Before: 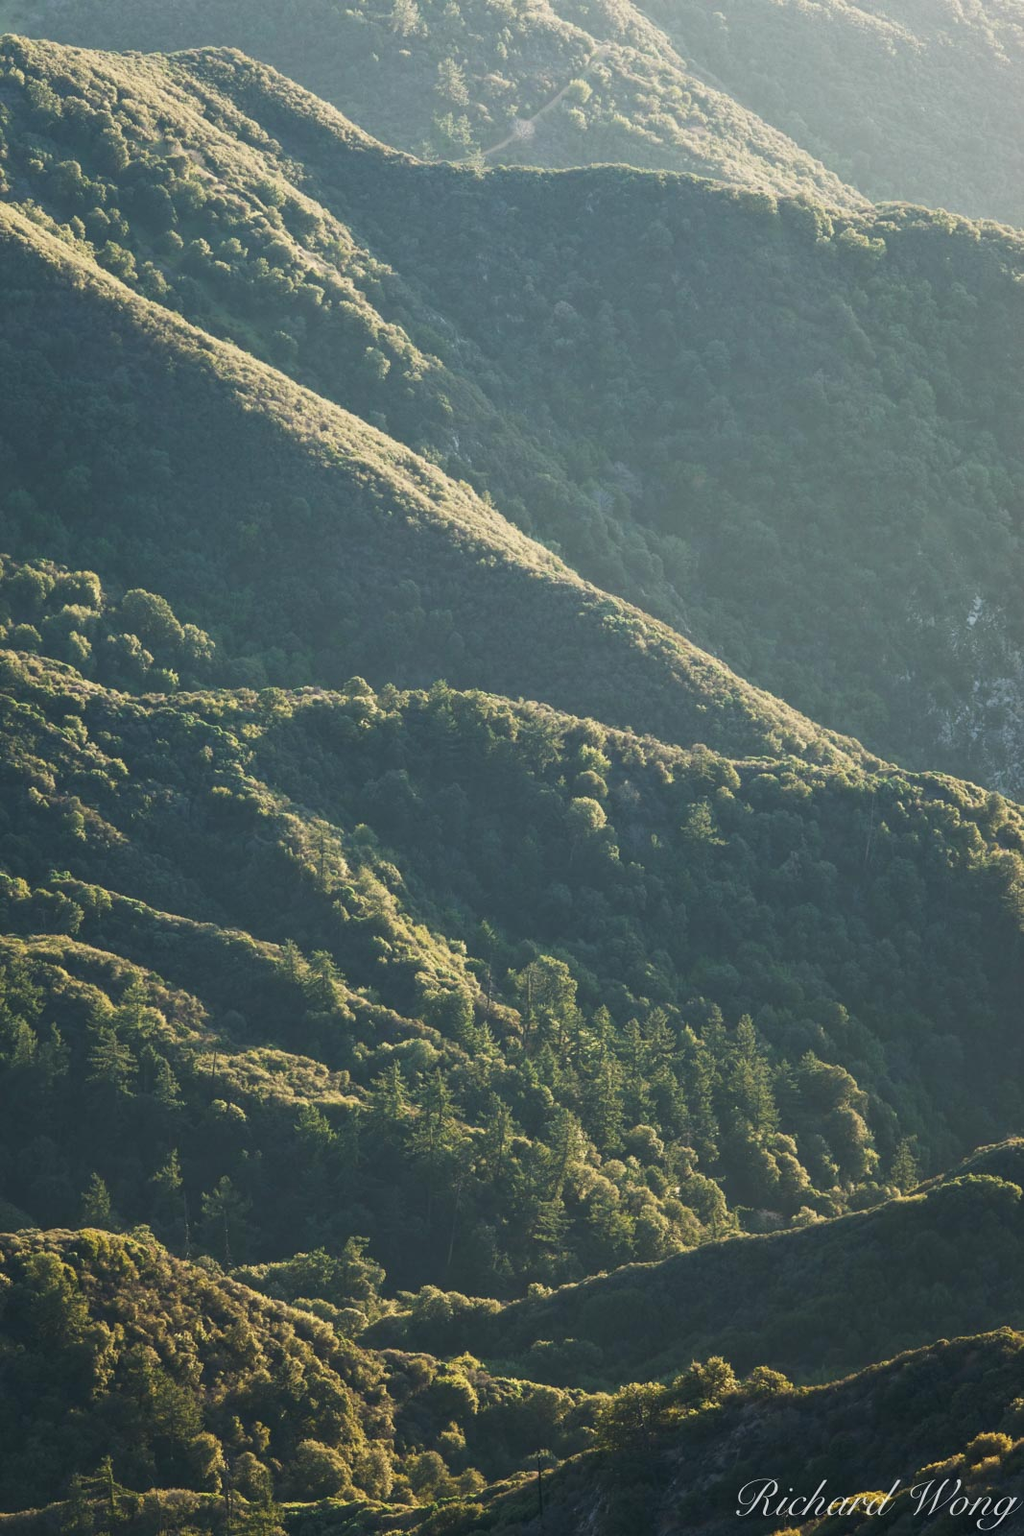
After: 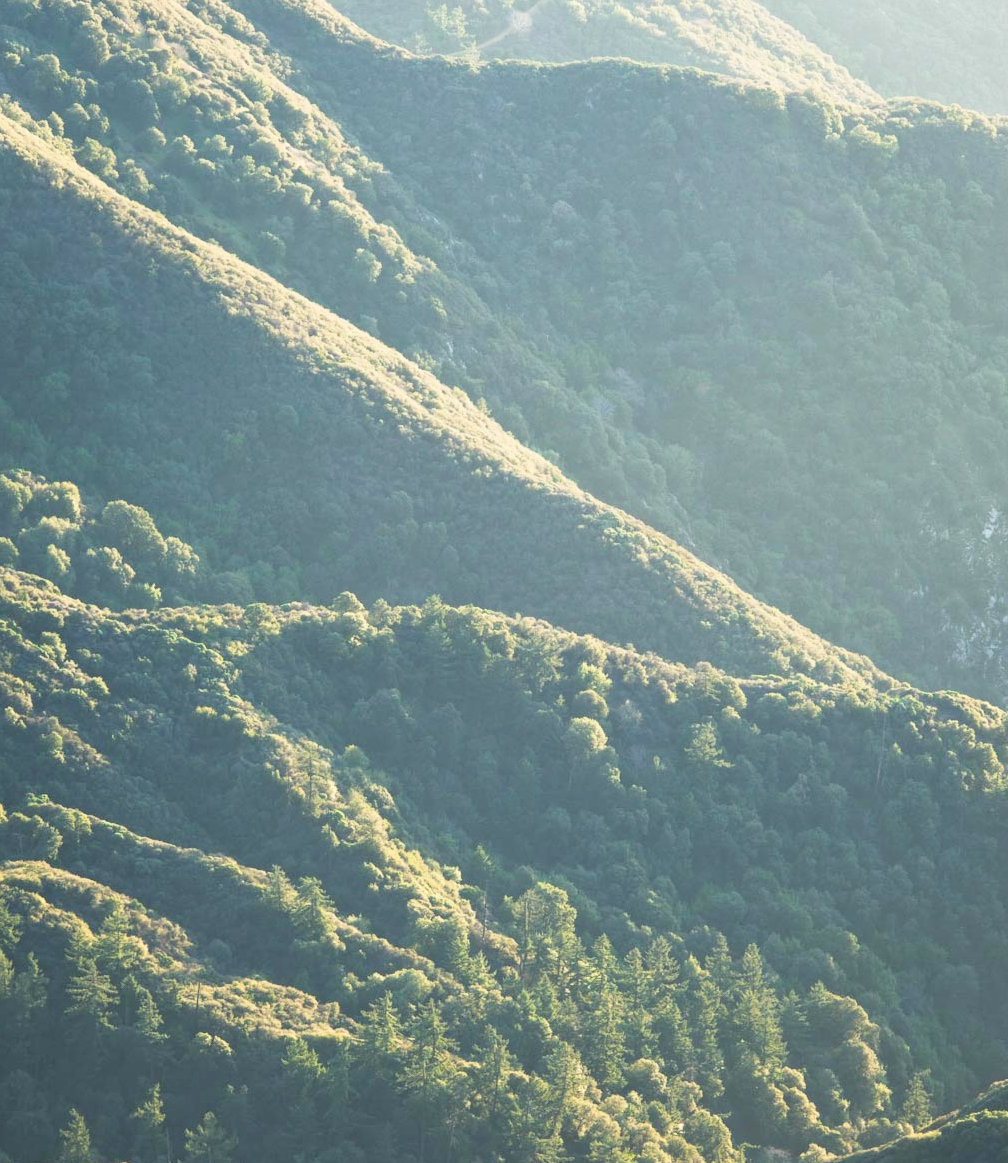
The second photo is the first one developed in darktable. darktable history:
crop: left 2.393%, top 7.086%, right 3.065%, bottom 20.196%
exposure: black level correction 0, exposure 1.2 EV, compensate highlight preservation false
filmic rgb: black relative exposure -7.97 EV, white relative exposure 3.84 EV, hardness 4.31
